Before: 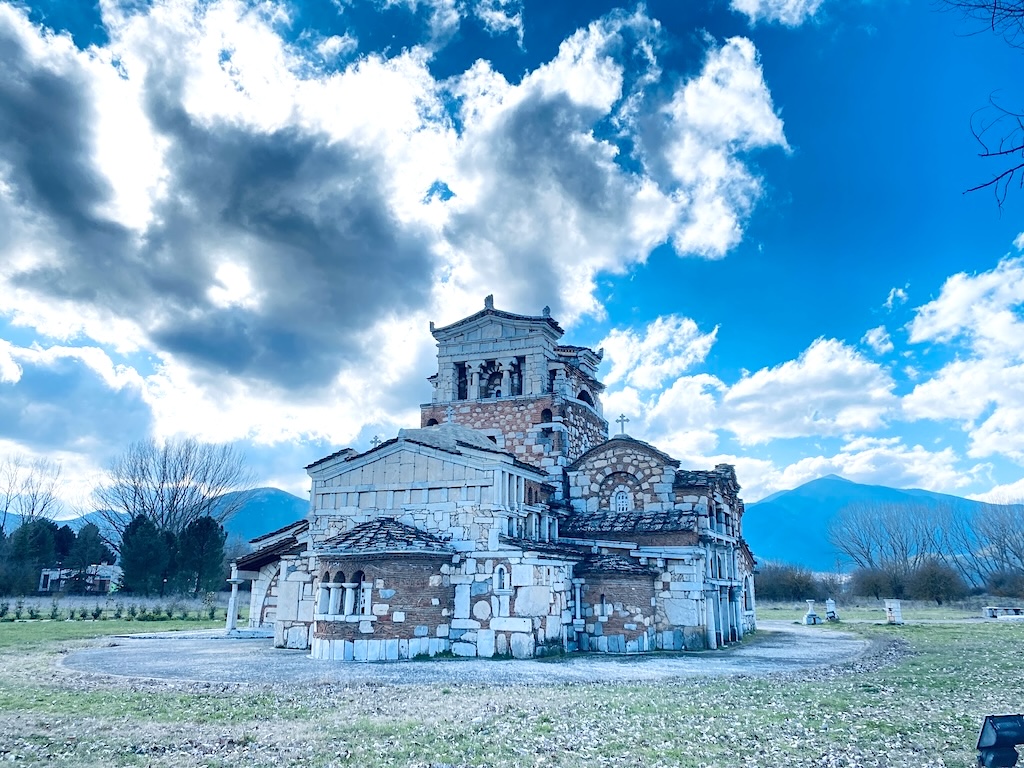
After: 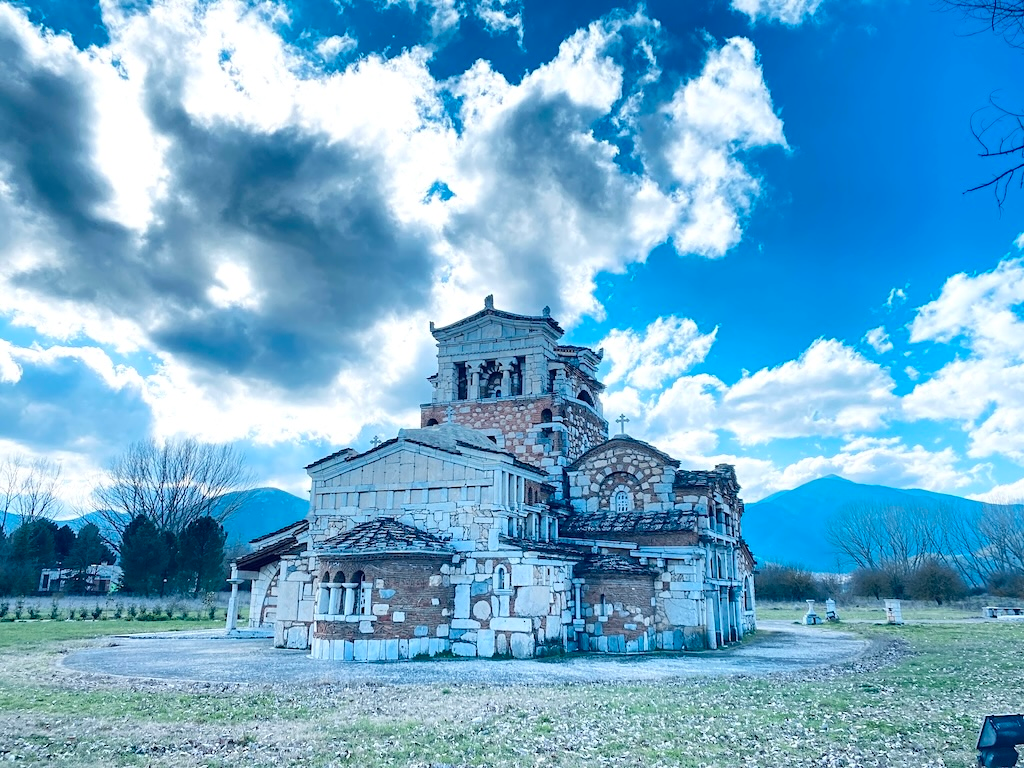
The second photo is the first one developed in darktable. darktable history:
levels: black 0.047%
exposure: compensate highlight preservation false
